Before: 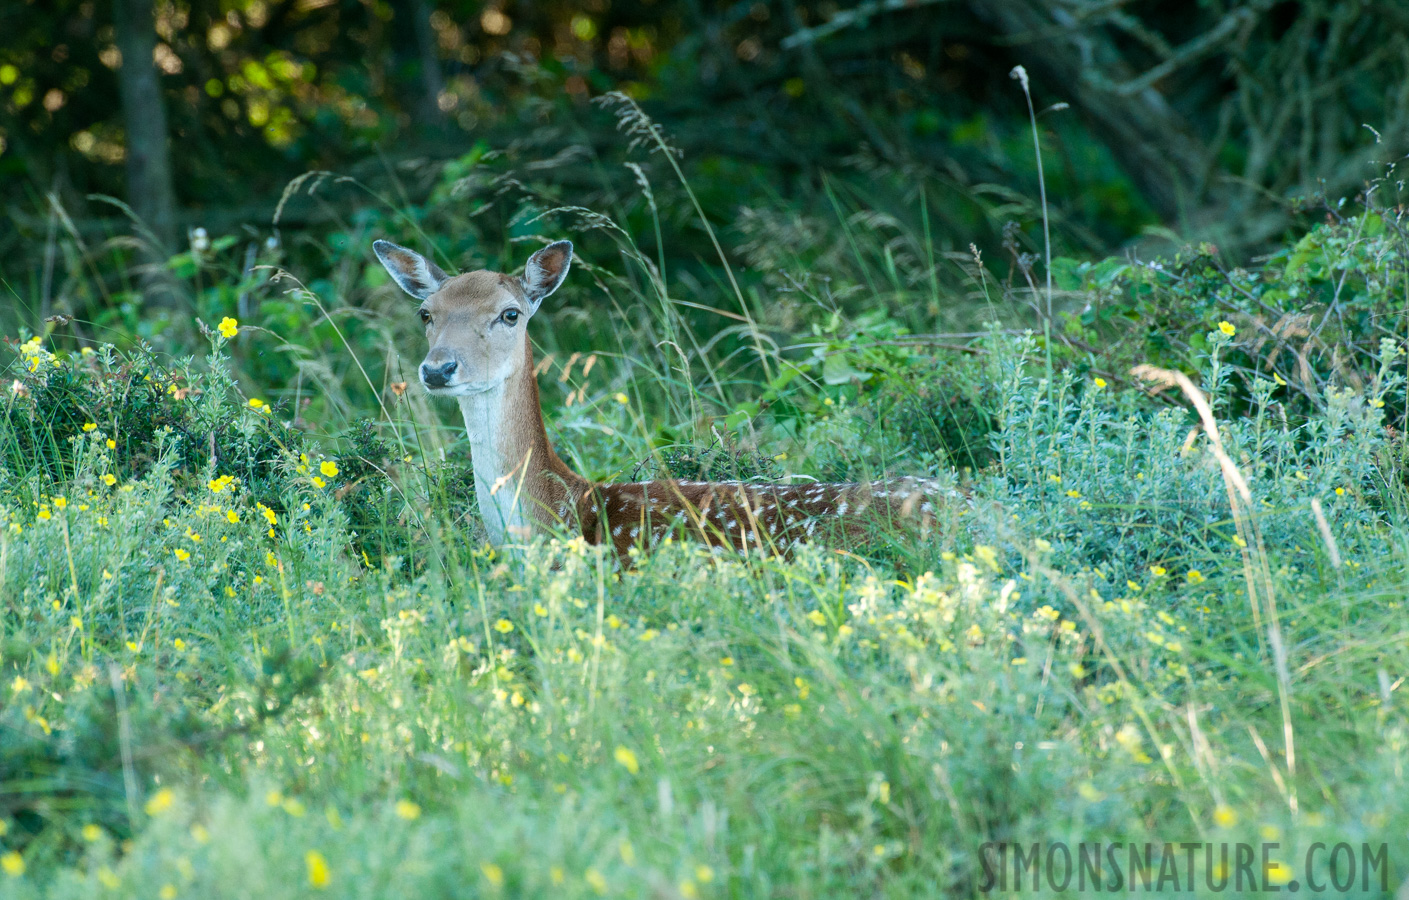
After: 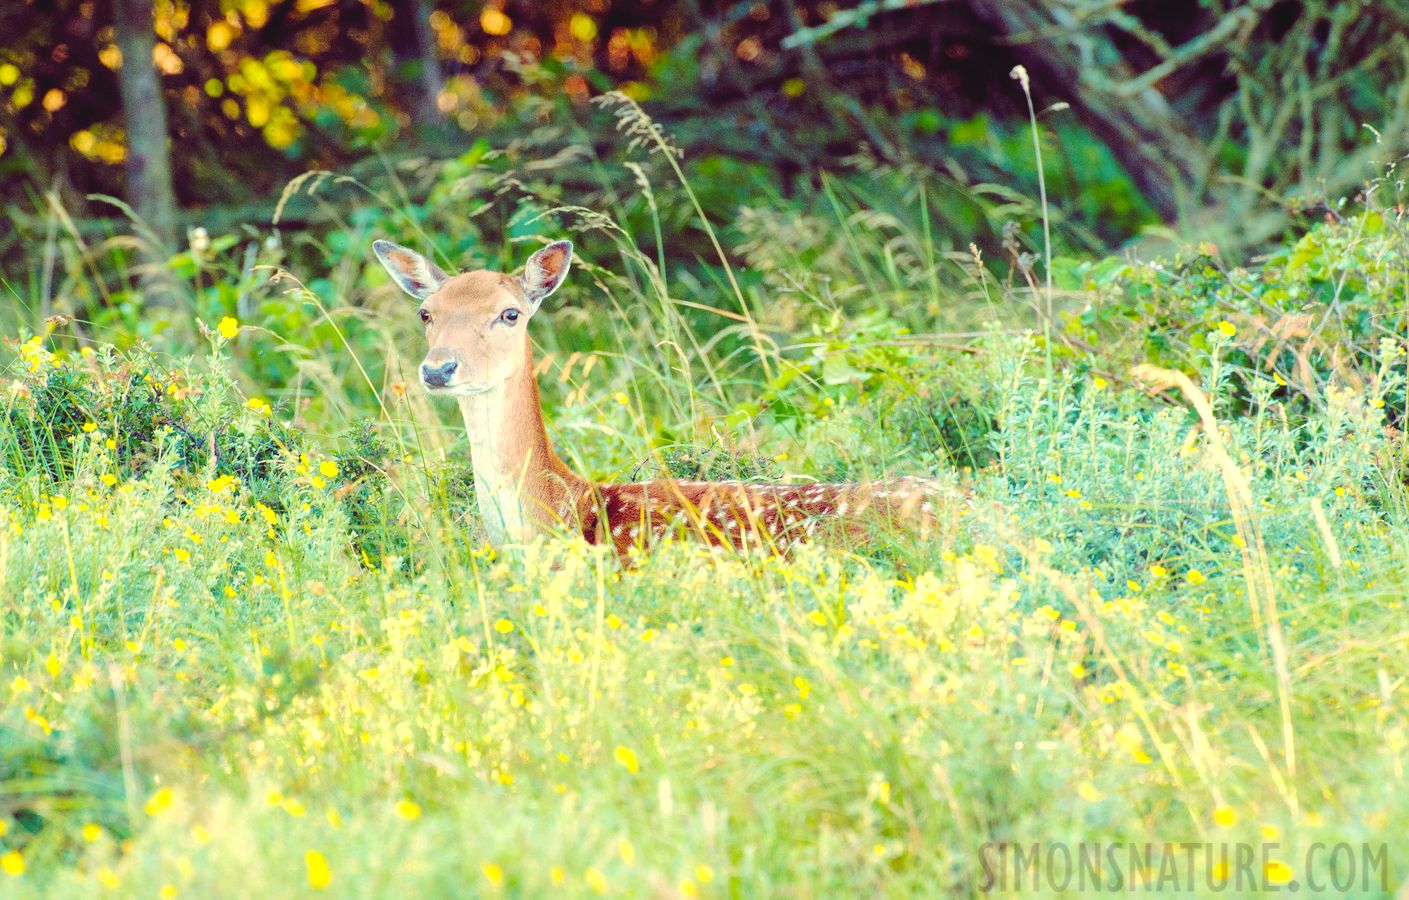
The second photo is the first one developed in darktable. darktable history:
color balance rgb: shadows lift › chroma 6.43%, shadows lift › hue 305.74°, highlights gain › chroma 2.43%, highlights gain › hue 35.74°, global offset › chroma 0.28%, global offset › hue 320.29°, linear chroma grading › global chroma 5.5%, perceptual saturation grading › global saturation 30%, contrast 5.15%
white balance: red 1.123, blue 0.83
exposure: black level correction 0, exposure 0.5 EV, compensate highlight preservation false
tone curve: curves: ch0 [(0, 0) (0.003, 0.058) (0.011, 0.061) (0.025, 0.065) (0.044, 0.076) (0.069, 0.083) (0.1, 0.09) (0.136, 0.102) (0.177, 0.145) (0.224, 0.196) (0.277, 0.278) (0.335, 0.375) (0.399, 0.486) (0.468, 0.578) (0.543, 0.651) (0.623, 0.717) (0.709, 0.783) (0.801, 0.838) (0.898, 0.91) (1, 1)], preserve colors none
local contrast: mode bilateral grid, contrast 10, coarseness 25, detail 115%, midtone range 0.2
contrast brightness saturation: brightness 0.15
velvia: on, module defaults
